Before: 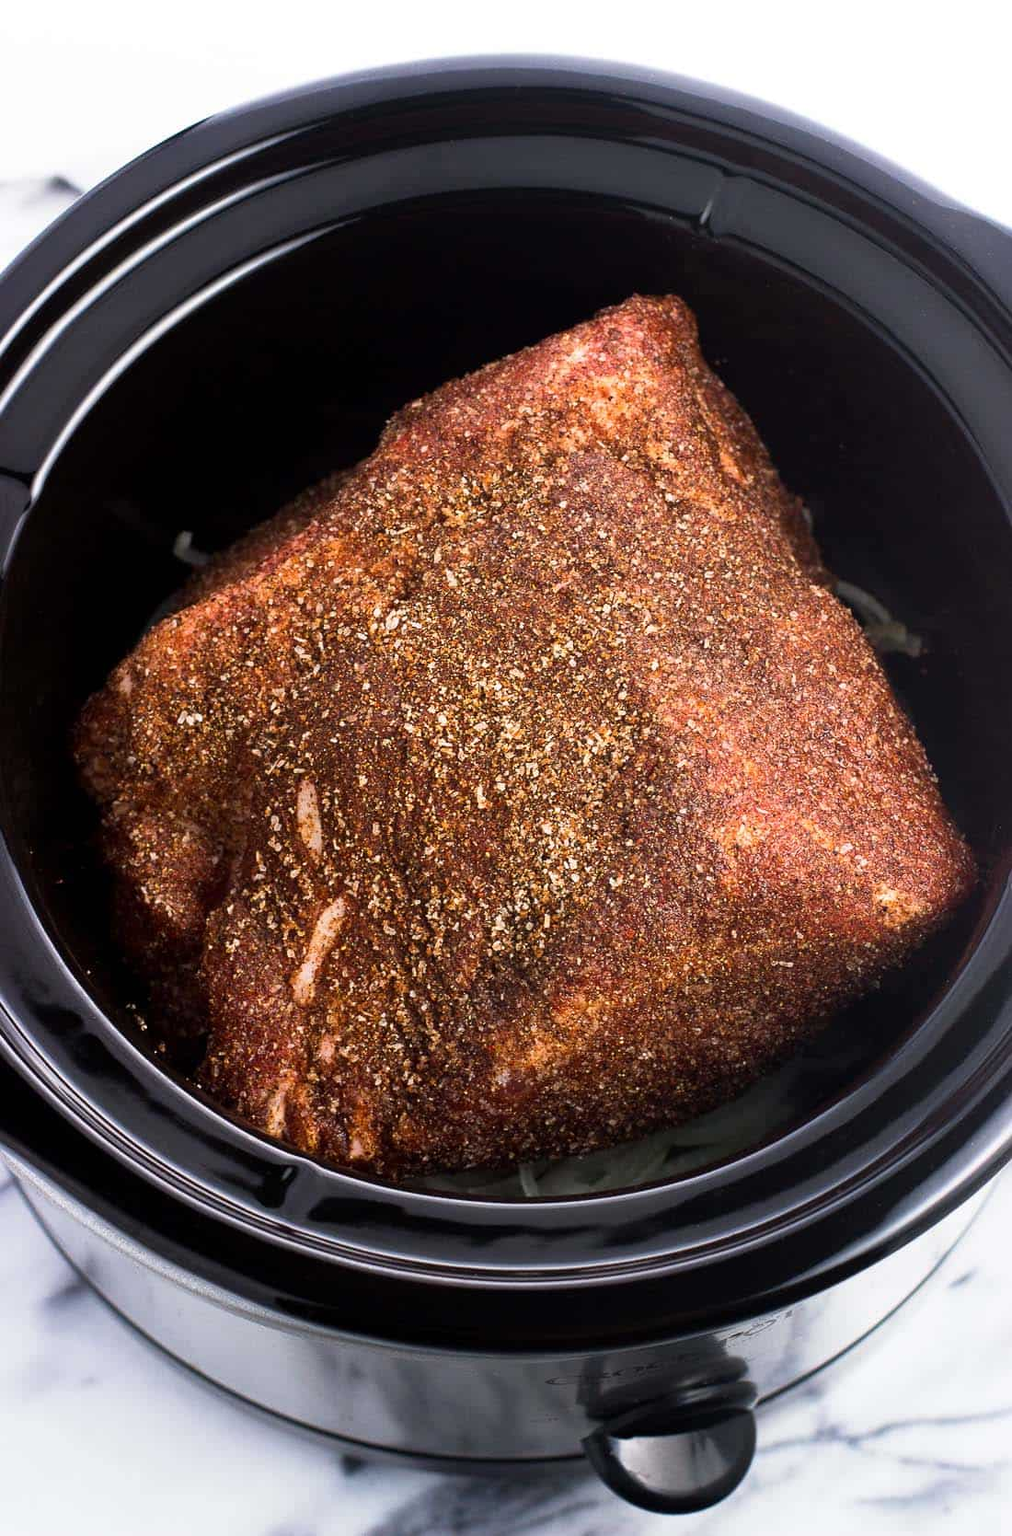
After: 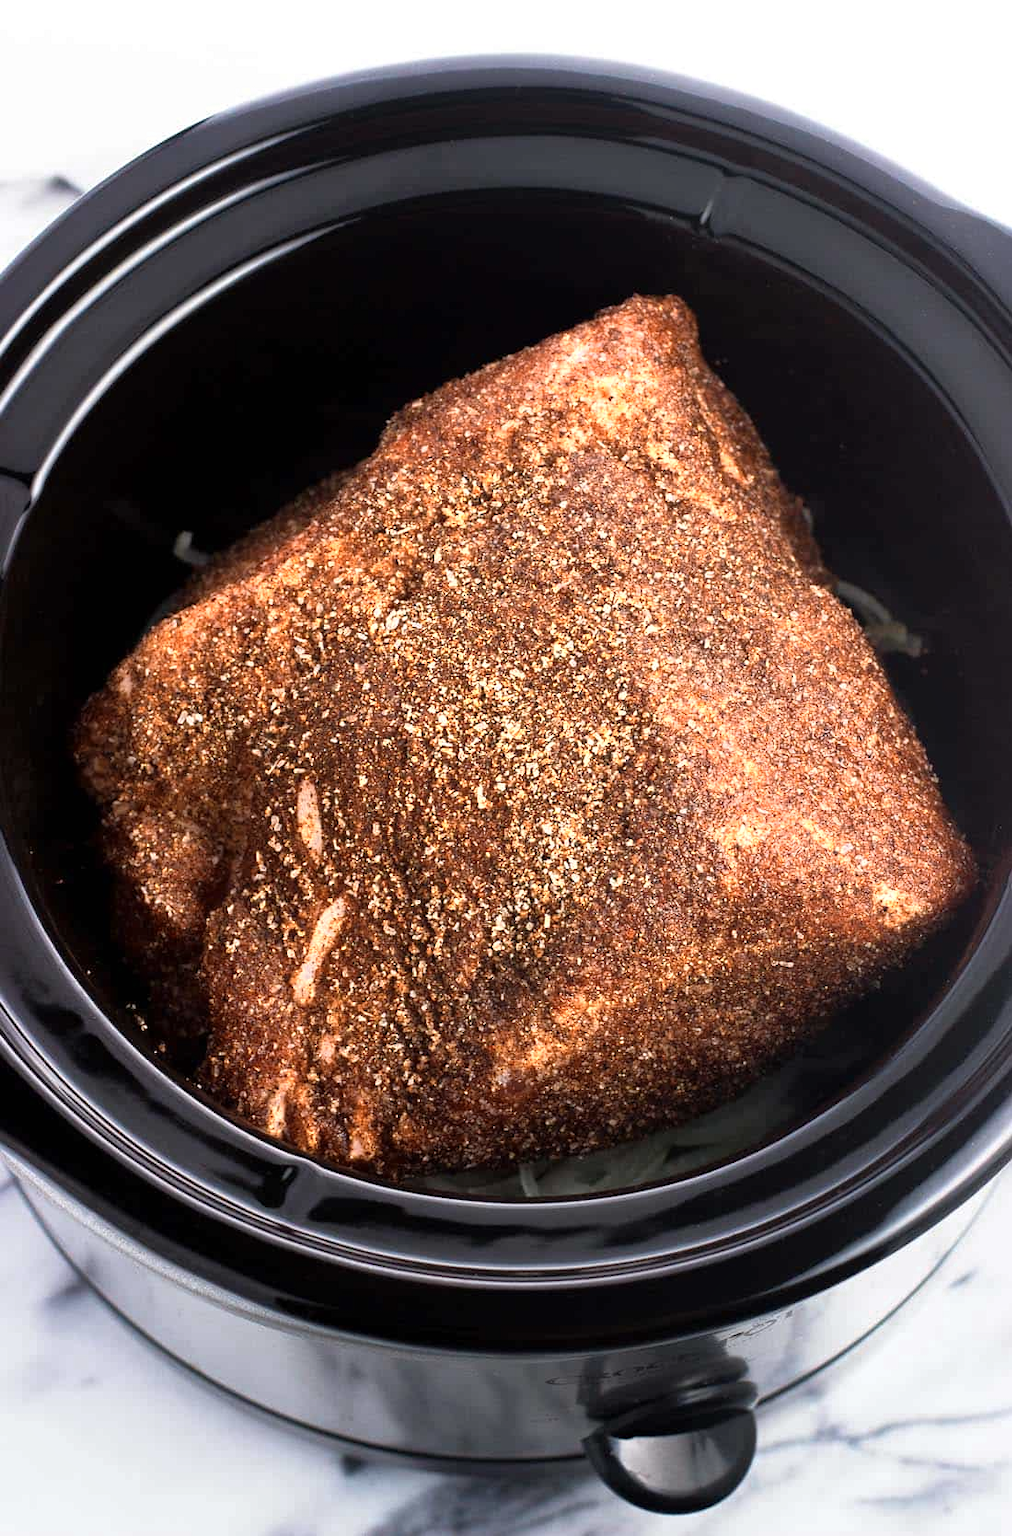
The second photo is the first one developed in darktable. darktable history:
shadows and highlights: shadows 25.3, highlights -23.37
color zones: curves: ch0 [(0.018, 0.548) (0.197, 0.654) (0.425, 0.447) (0.605, 0.658) (0.732, 0.579)]; ch1 [(0.105, 0.531) (0.224, 0.531) (0.386, 0.39) (0.618, 0.456) (0.732, 0.456) (0.956, 0.421)]; ch2 [(0.039, 0.583) (0.215, 0.465) (0.399, 0.544) (0.465, 0.548) (0.614, 0.447) (0.724, 0.43) (0.882, 0.623) (0.956, 0.632)]
